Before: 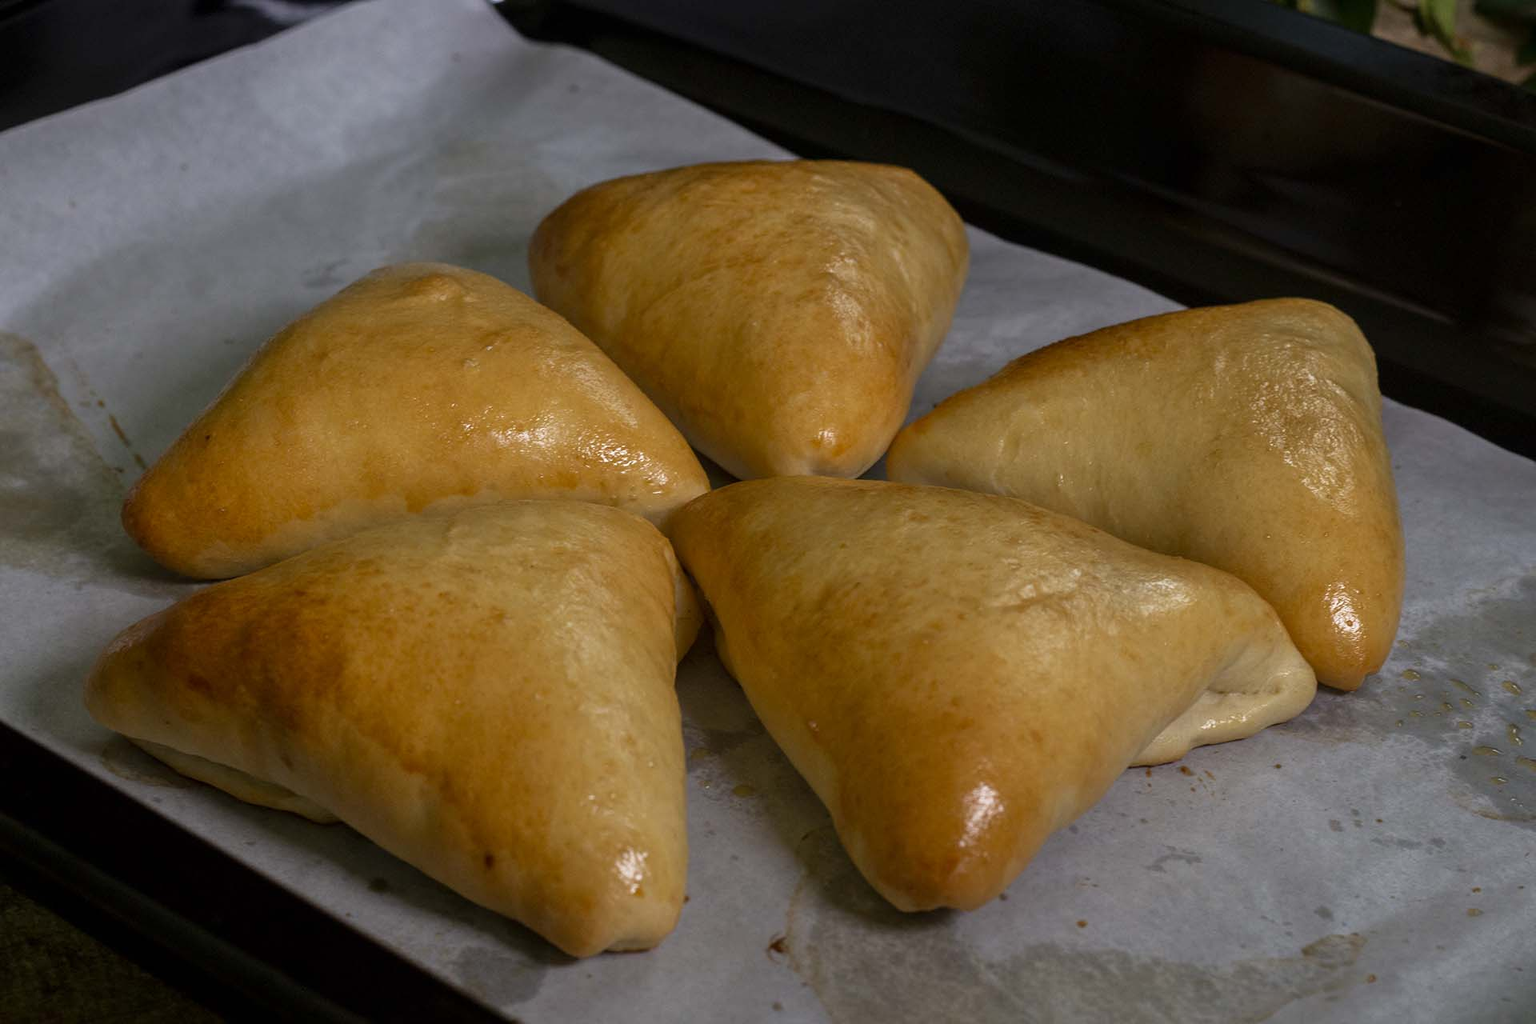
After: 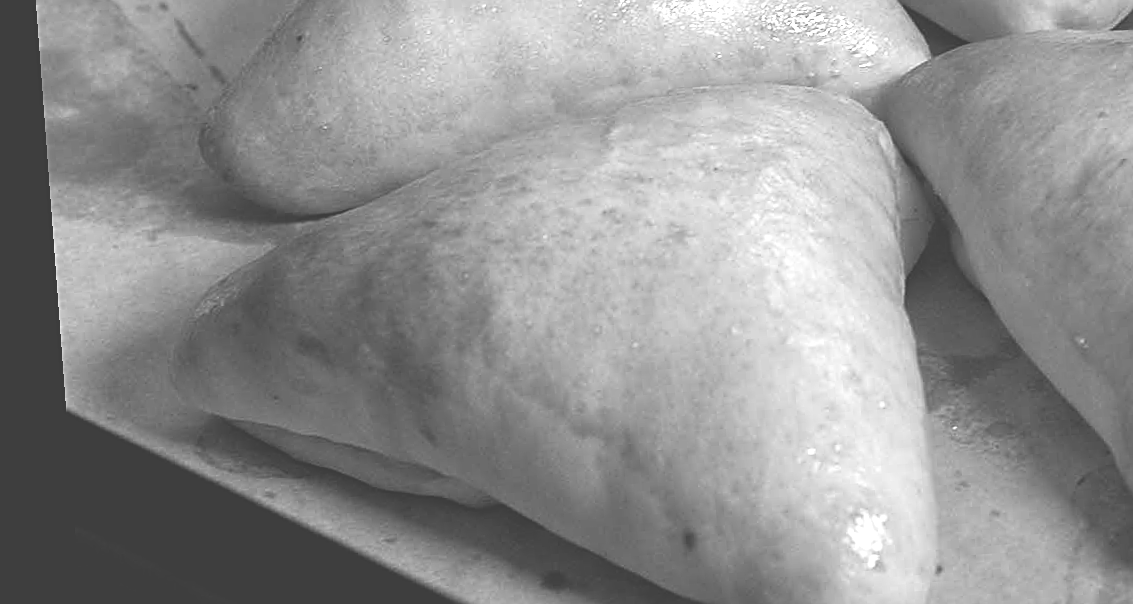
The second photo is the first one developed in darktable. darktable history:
sharpen: on, module defaults
crop: top 44.483%, right 43.593%, bottom 12.892%
rotate and perspective: rotation -4.25°, automatic cropping off
monochrome: a -11.7, b 1.62, size 0.5, highlights 0.38
contrast brightness saturation: contrast 0.23, brightness 0.1, saturation 0.29
colorize: hue 28.8°, source mix 100%
color balance: lift [1, 0.998, 1.001, 1.002], gamma [1, 1.02, 1, 0.98], gain [1, 1.02, 1.003, 0.98]
